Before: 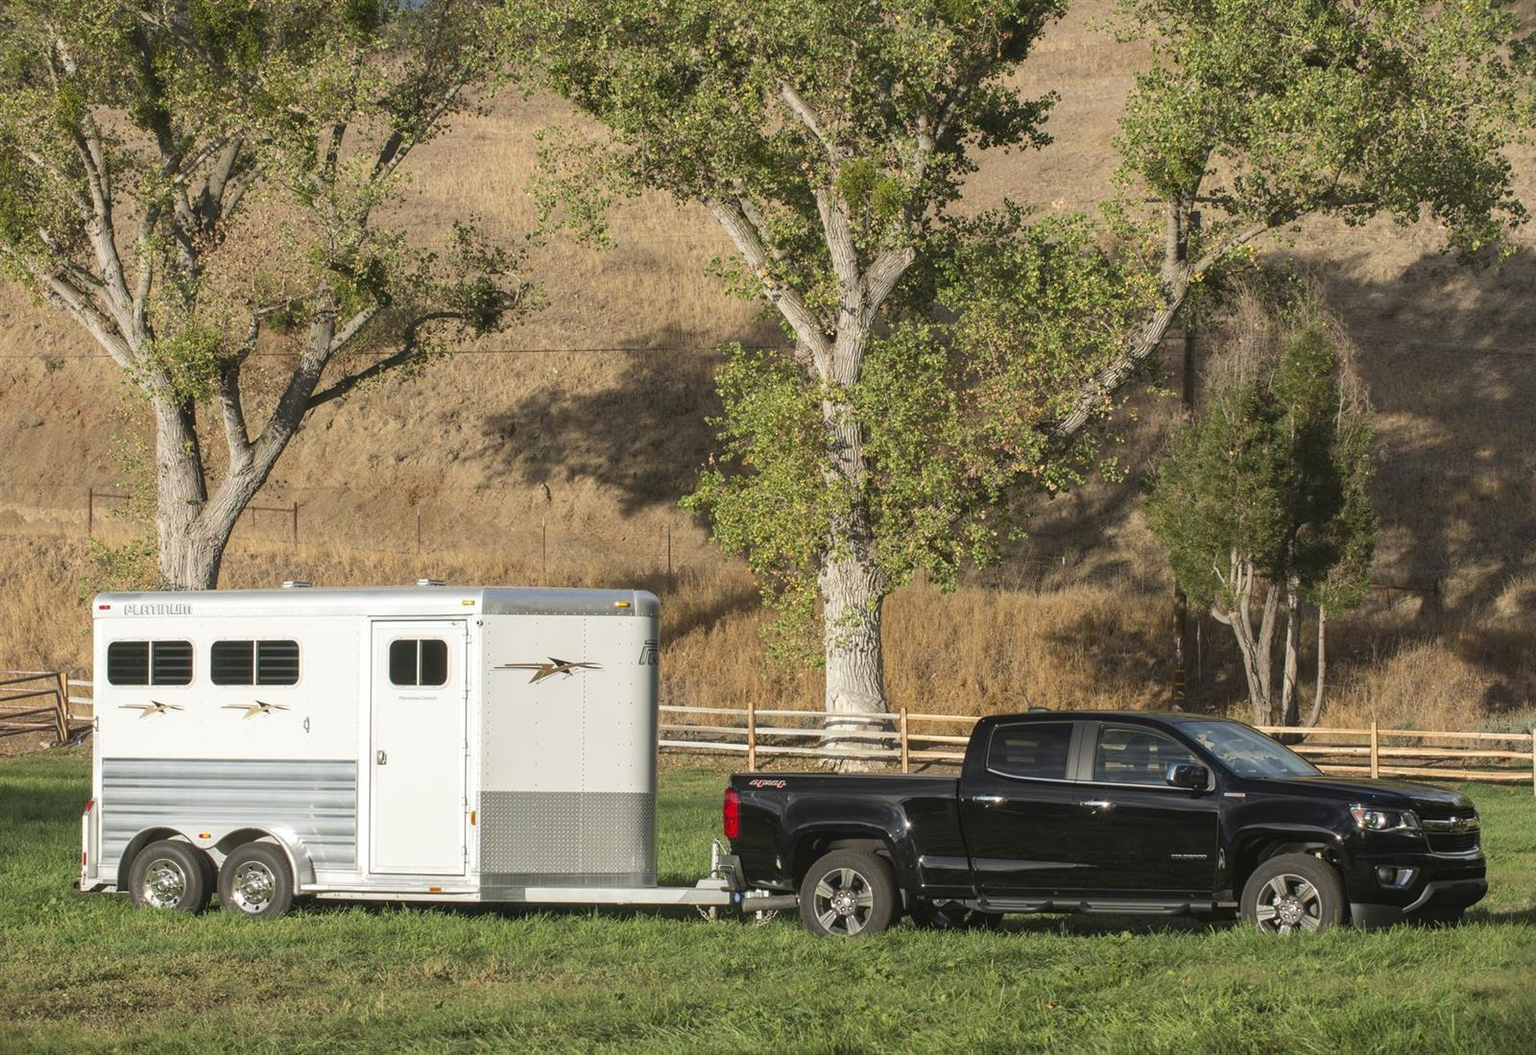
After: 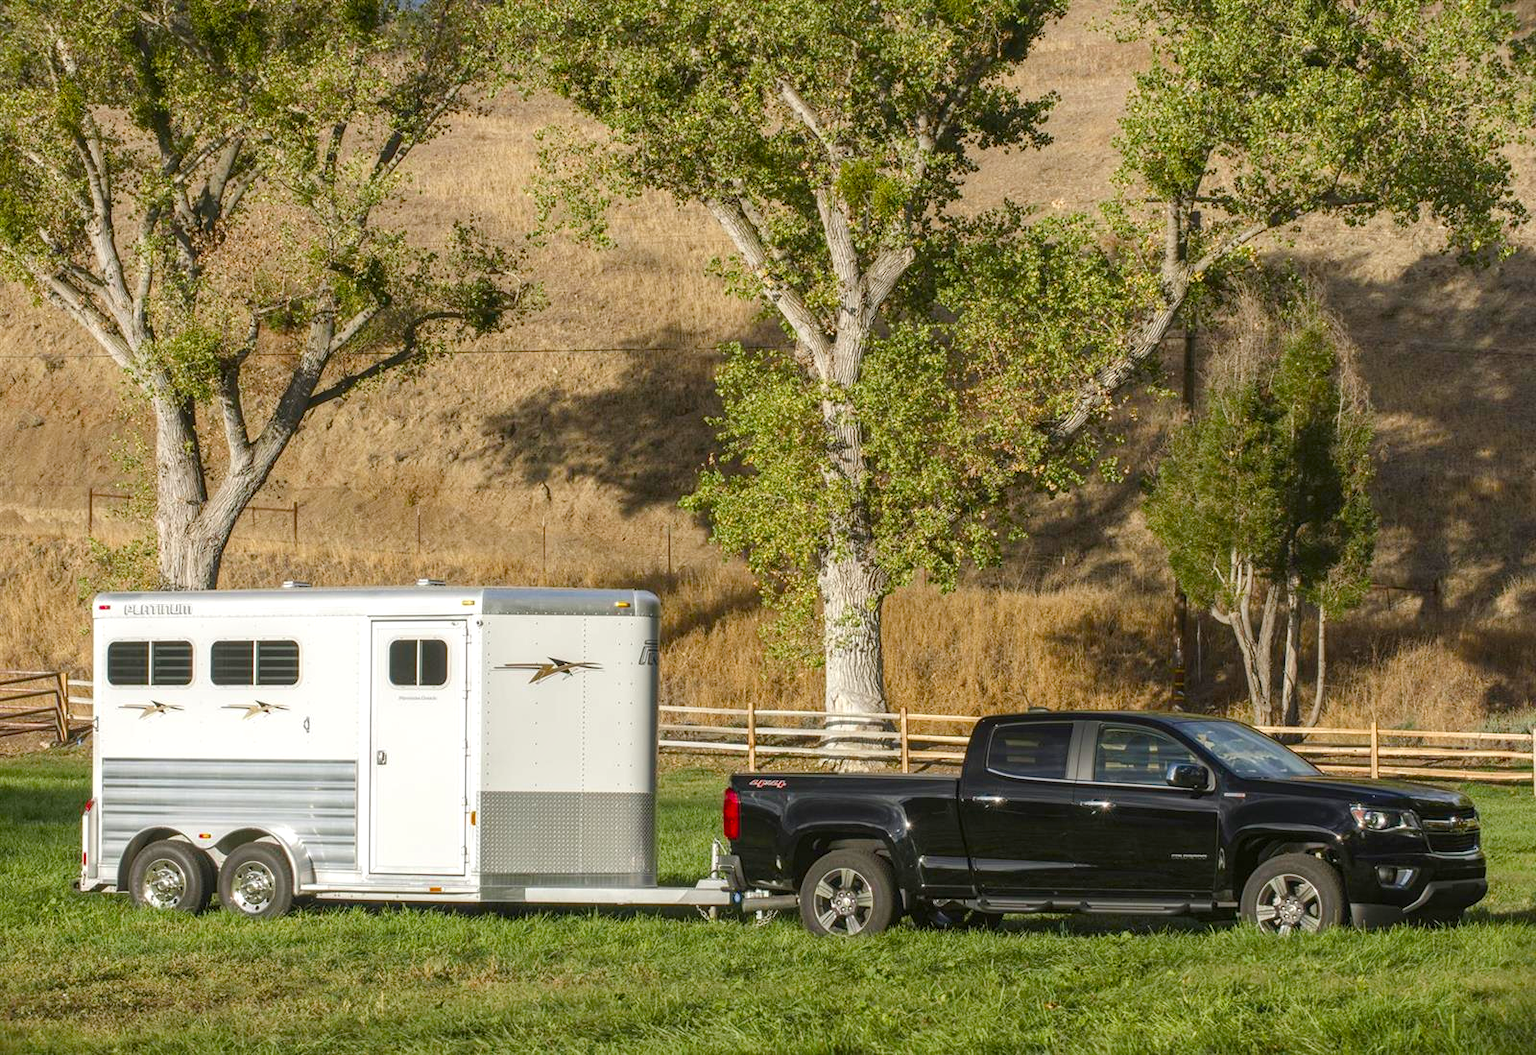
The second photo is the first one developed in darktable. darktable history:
color balance rgb: perceptual saturation grading › global saturation 35%, perceptual saturation grading › highlights -30%, perceptual saturation grading › shadows 35%, perceptual brilliance grading › global brilliance 3%, perceptual brilliance grading › highlights -3%, perceptual brilliance grading › shadows 3%
local contrast: on, module defaults
